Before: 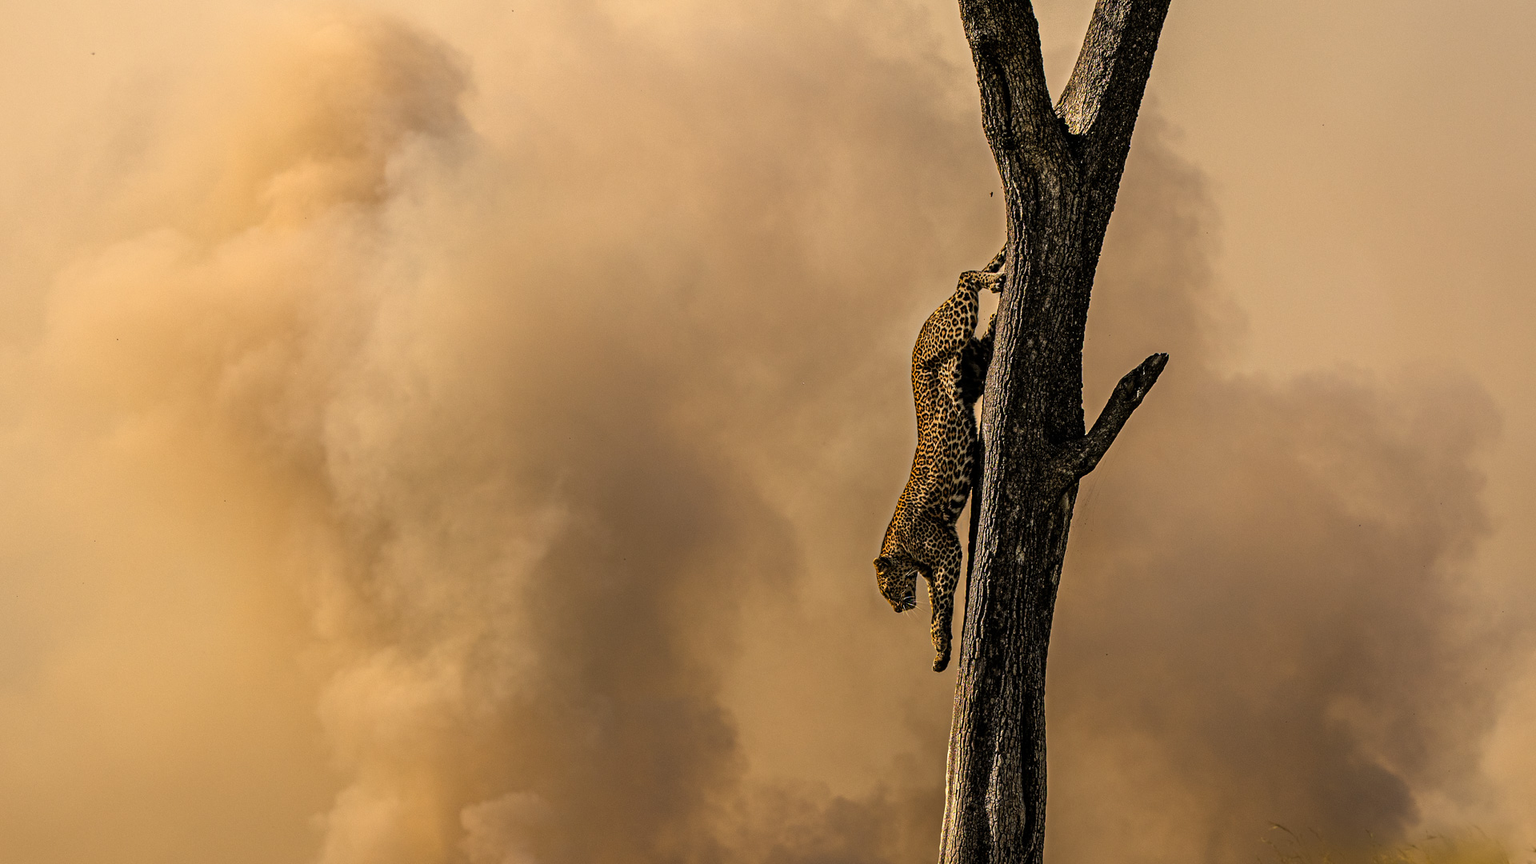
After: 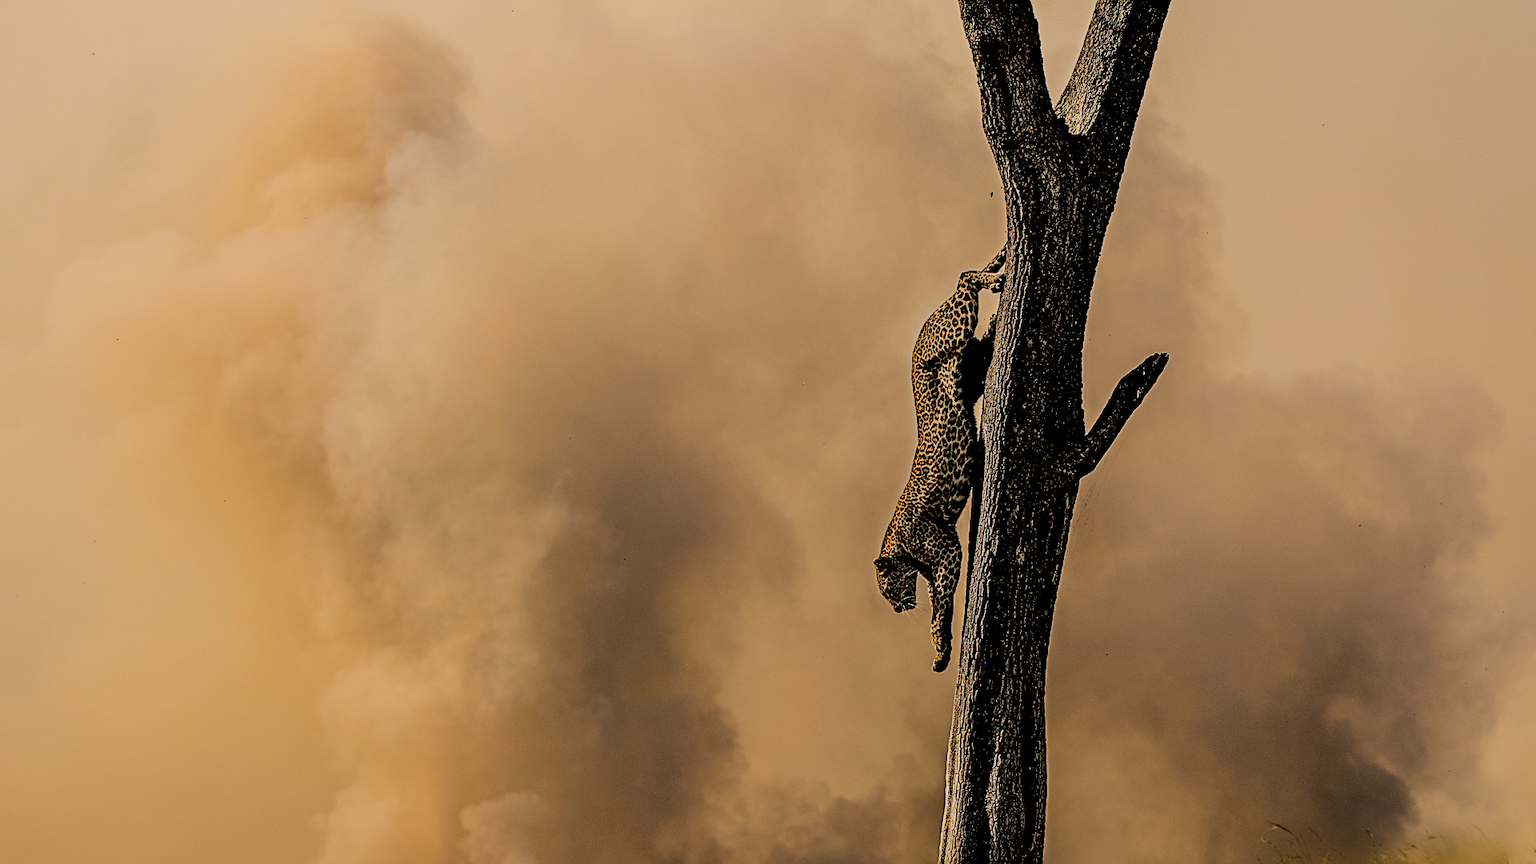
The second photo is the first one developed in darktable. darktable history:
filmic rgb: black relative exposure -3.23 EV, white relative exposure 7.06 EV, hardness 1.48, contrast 1.346
sharpen: on, module defaults
